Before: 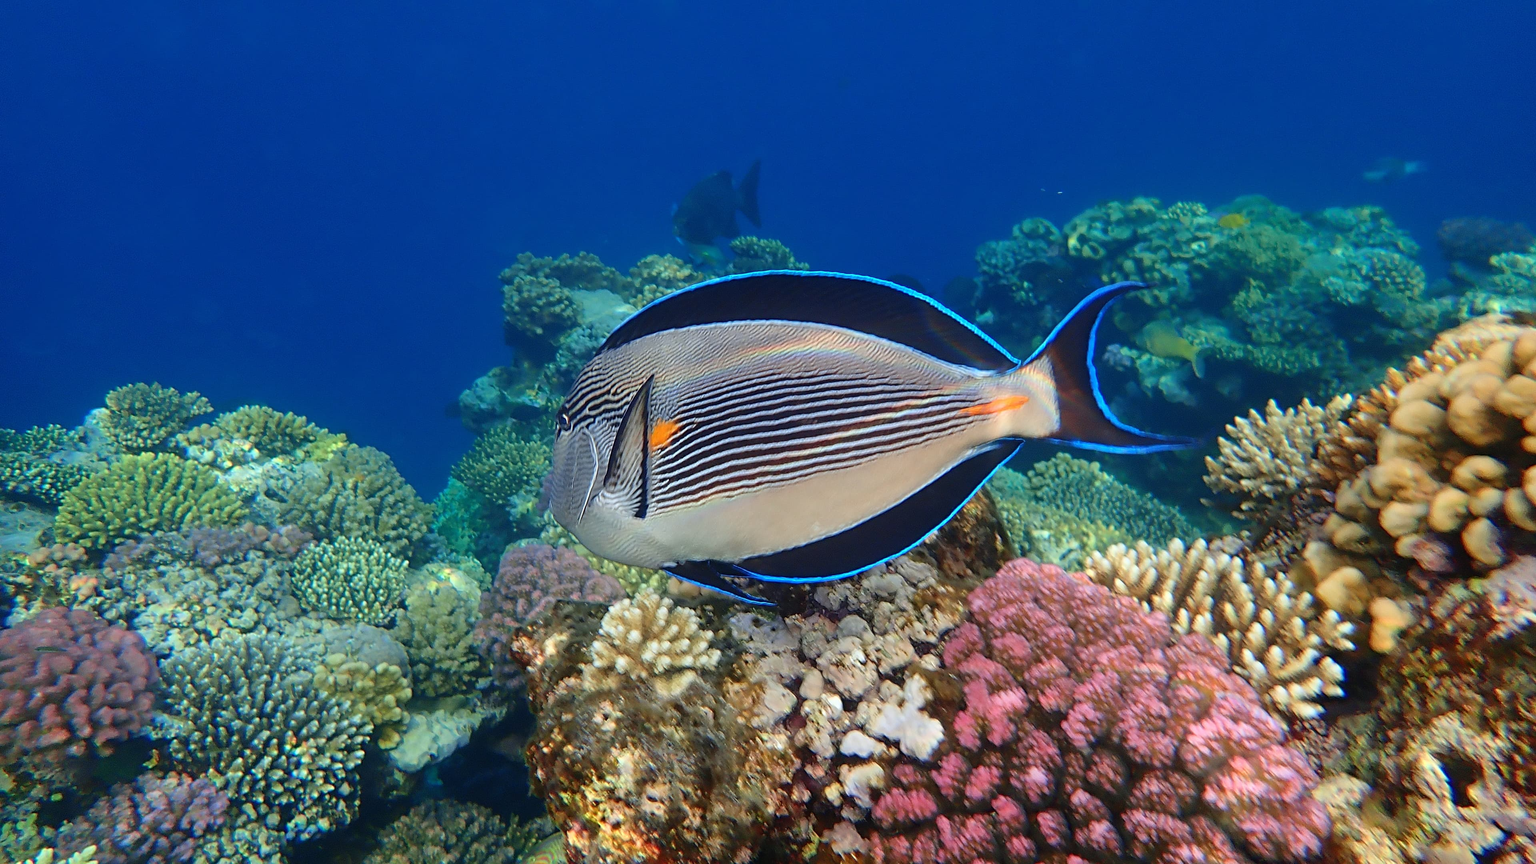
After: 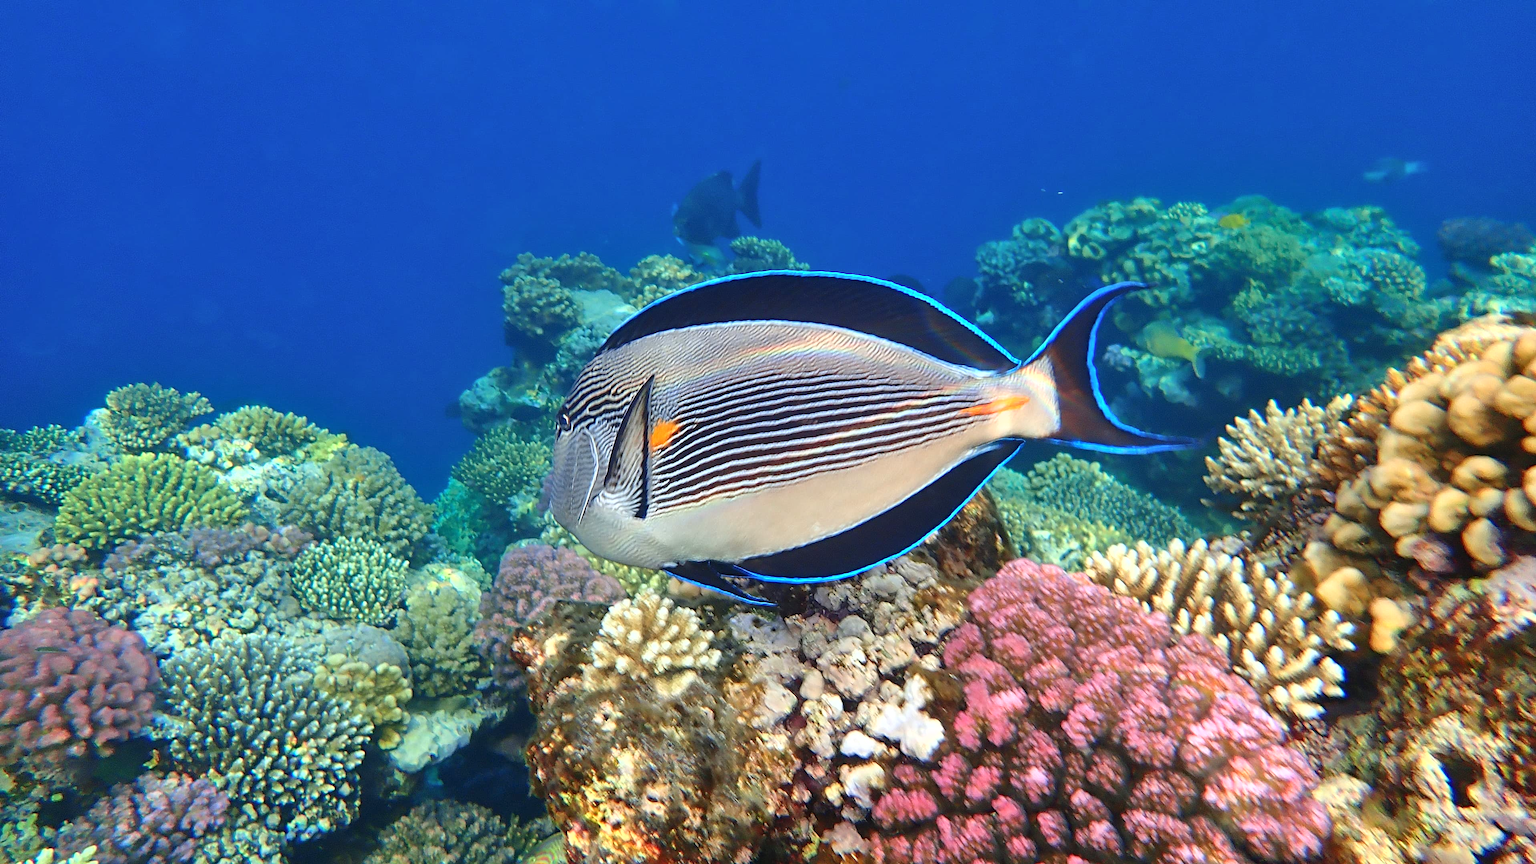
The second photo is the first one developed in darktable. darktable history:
shadows and highlights: soften with gaussian
exposure: exposure 0.56 EV, compensate highlight preservation false
